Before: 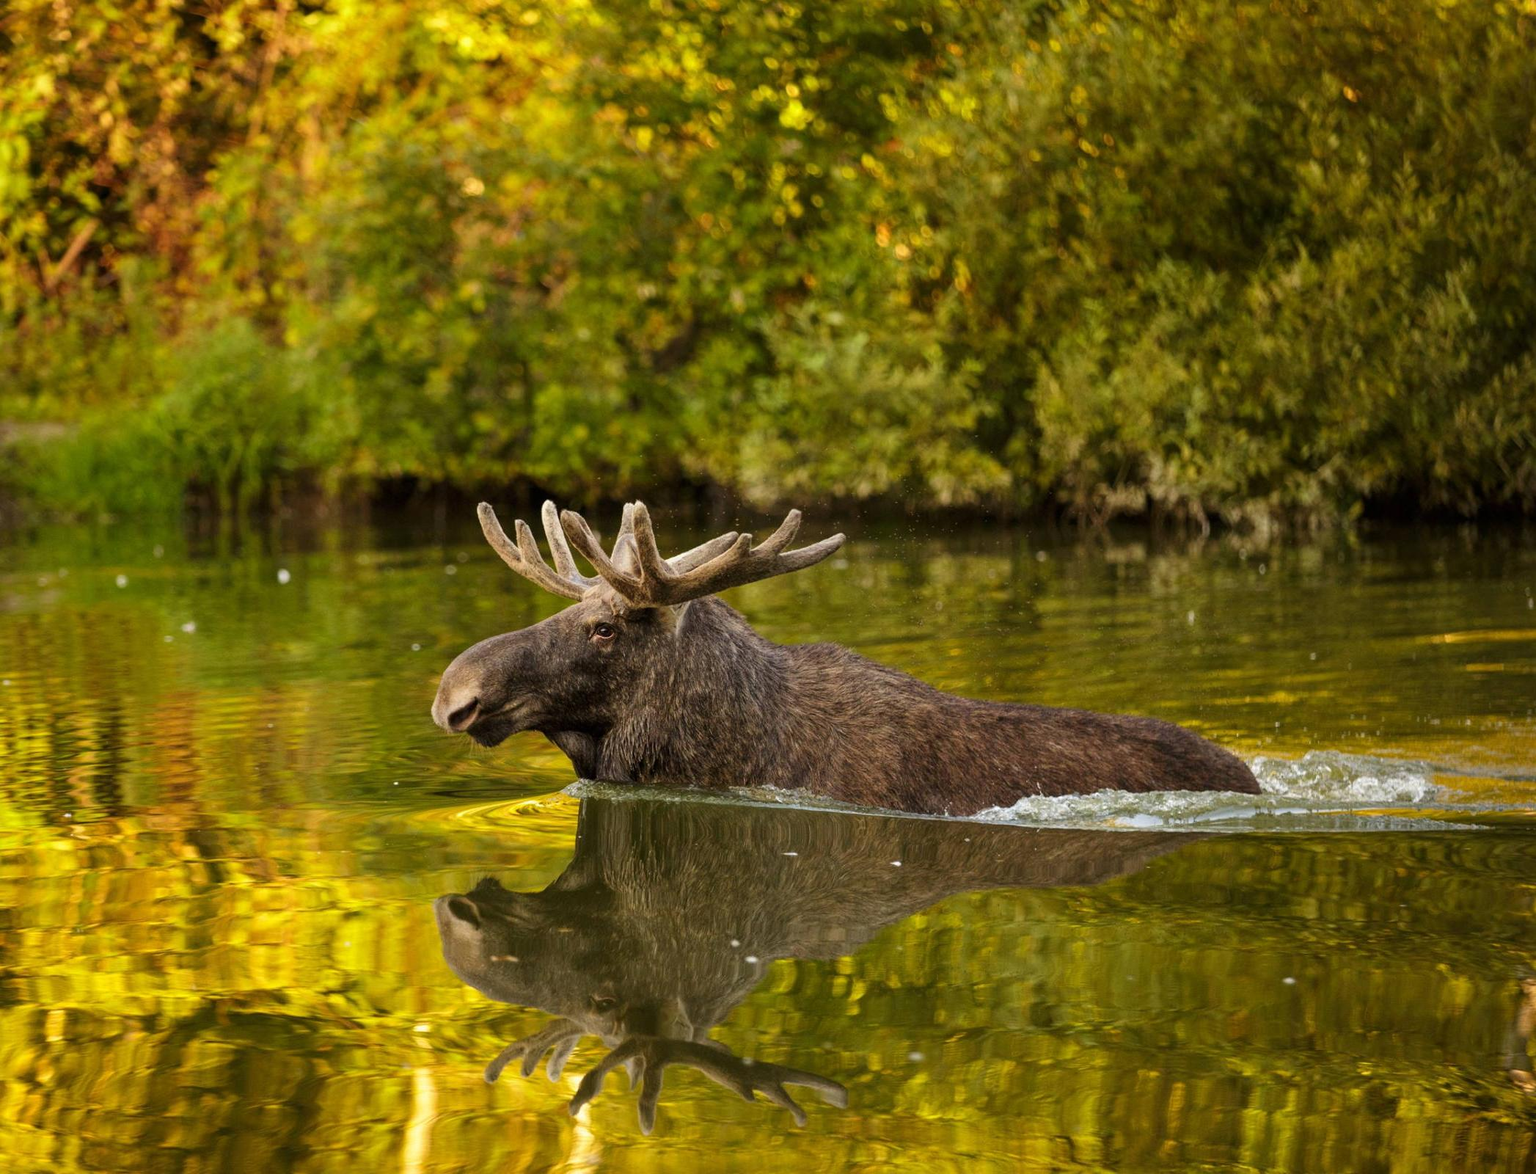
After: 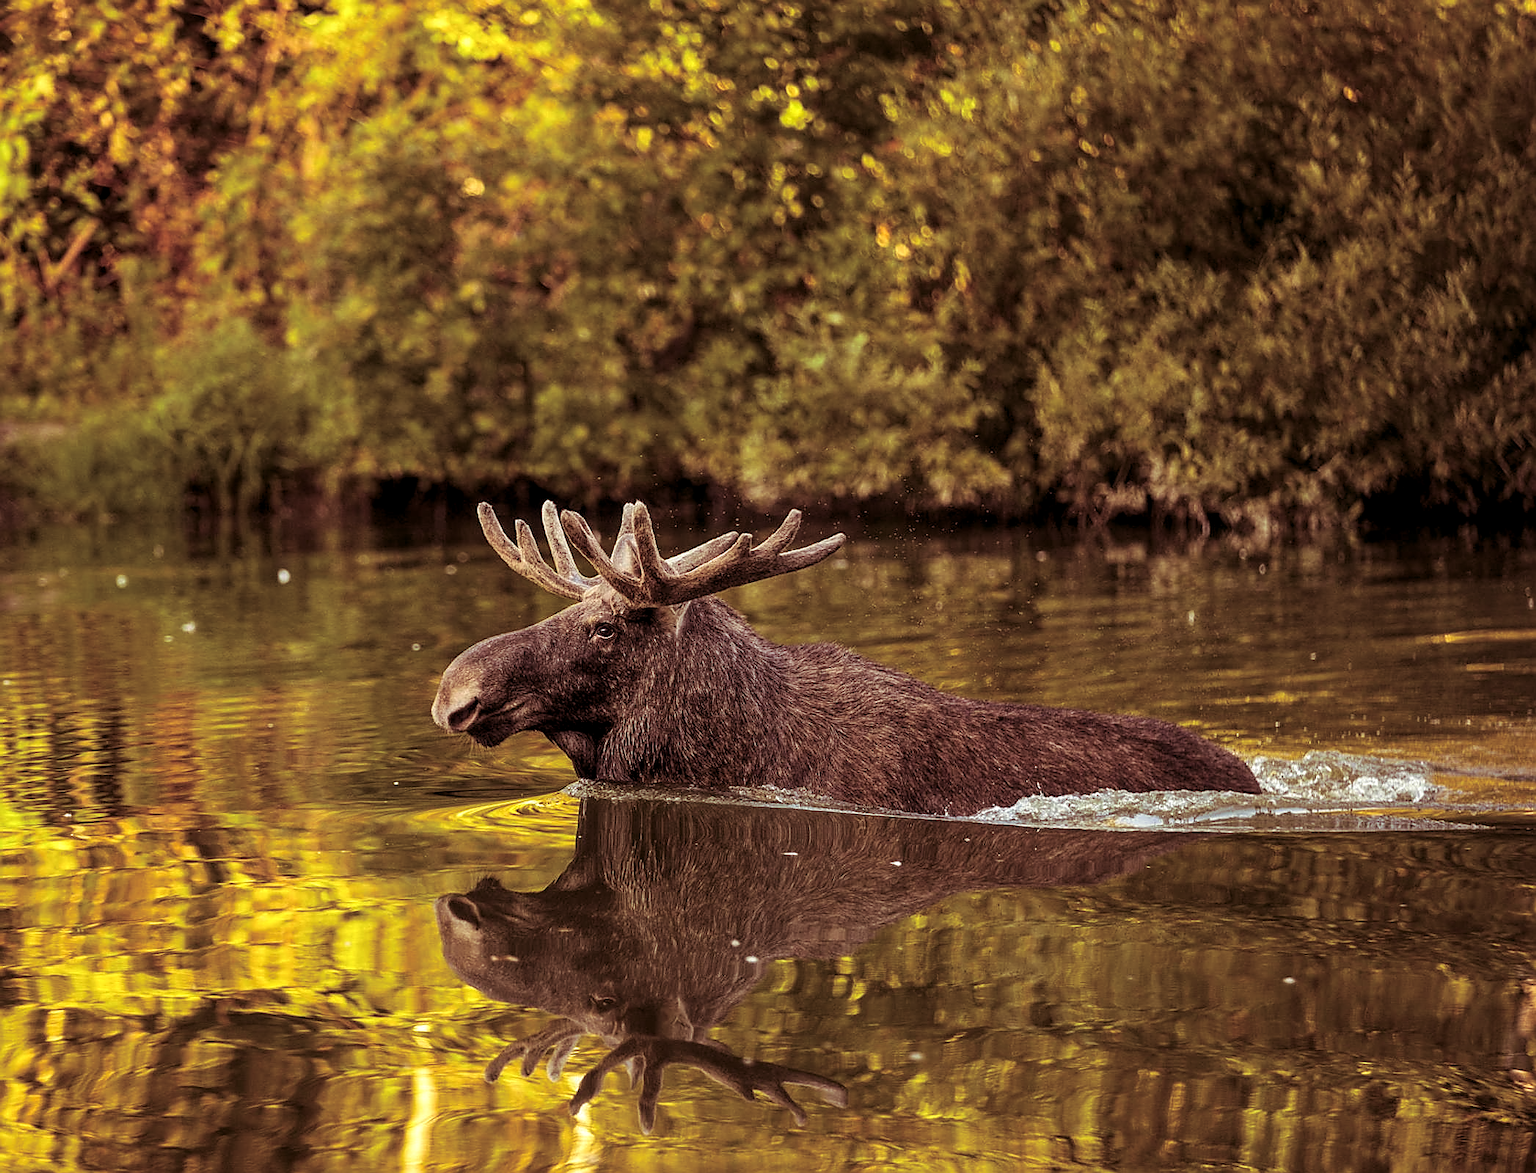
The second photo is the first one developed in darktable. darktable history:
split-toning: on, module defaults
local contrast: on, module defaults
sharpen: radius 1.4, amount 1.25, threshold 0.7
